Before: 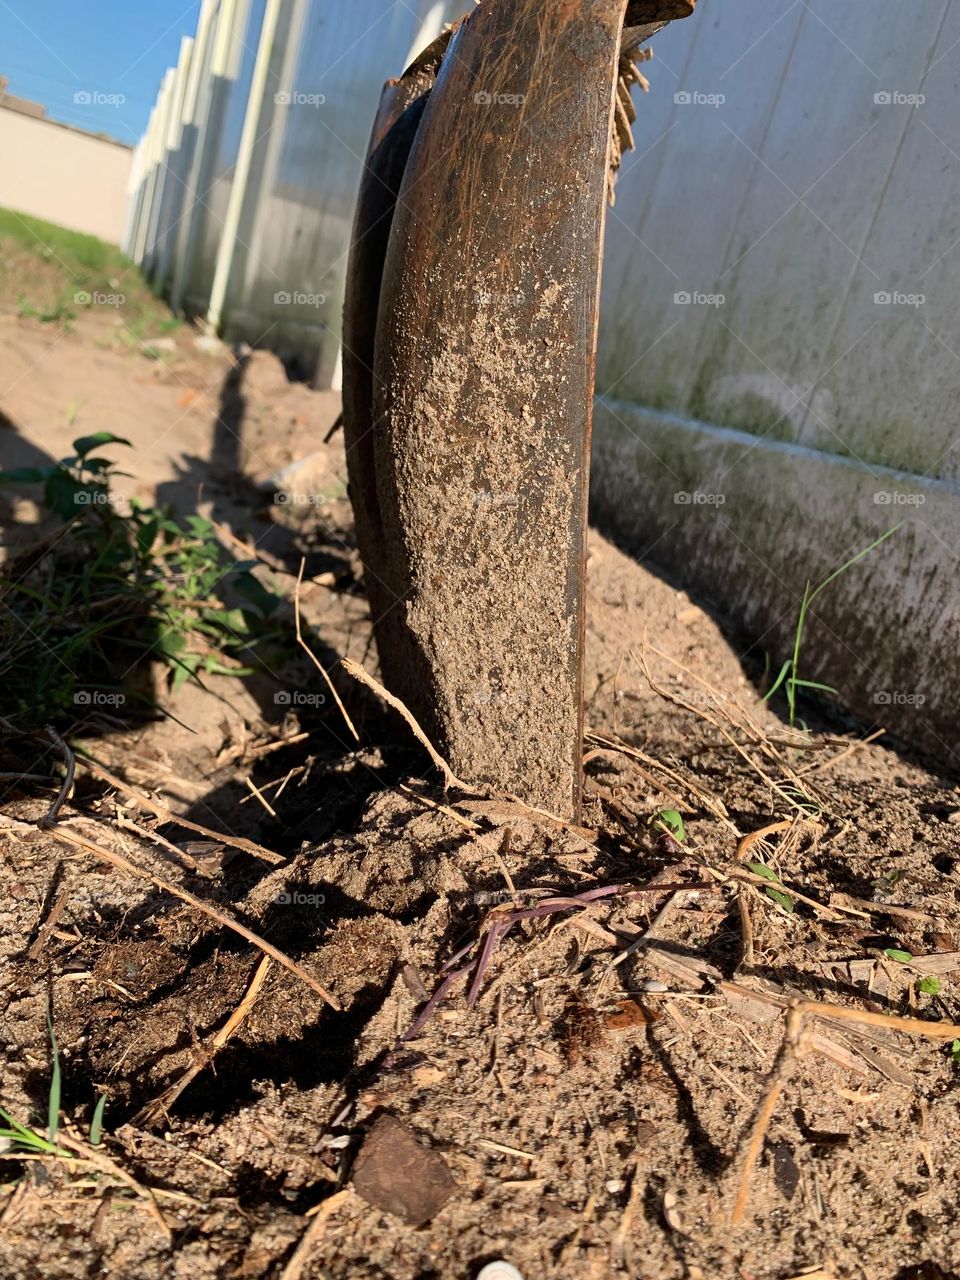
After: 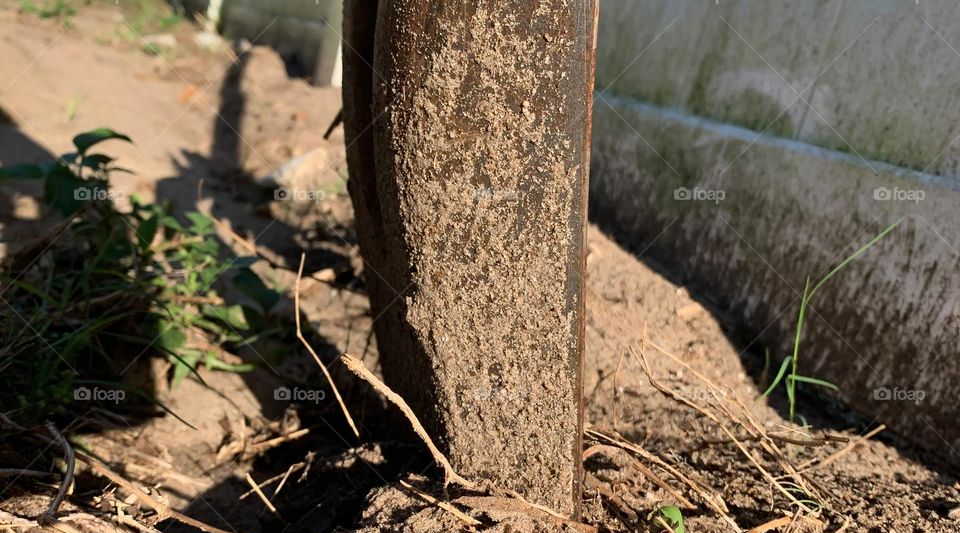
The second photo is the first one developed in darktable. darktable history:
crop and rotate: top 23.765%, bottom 34.542%
